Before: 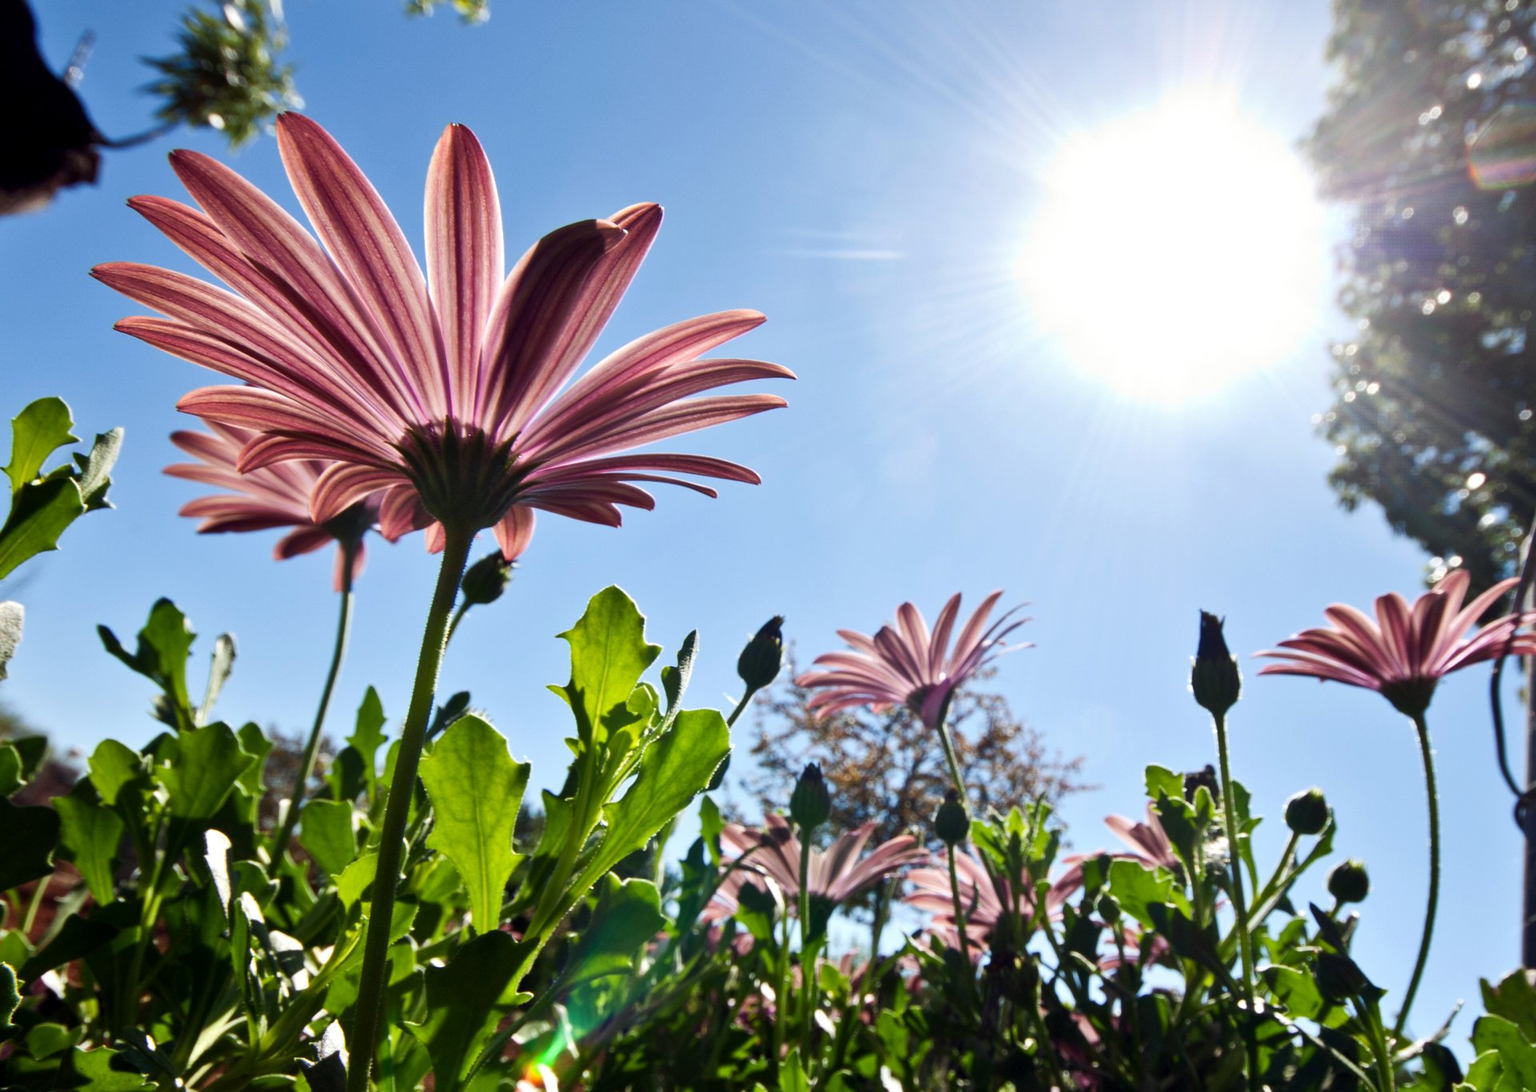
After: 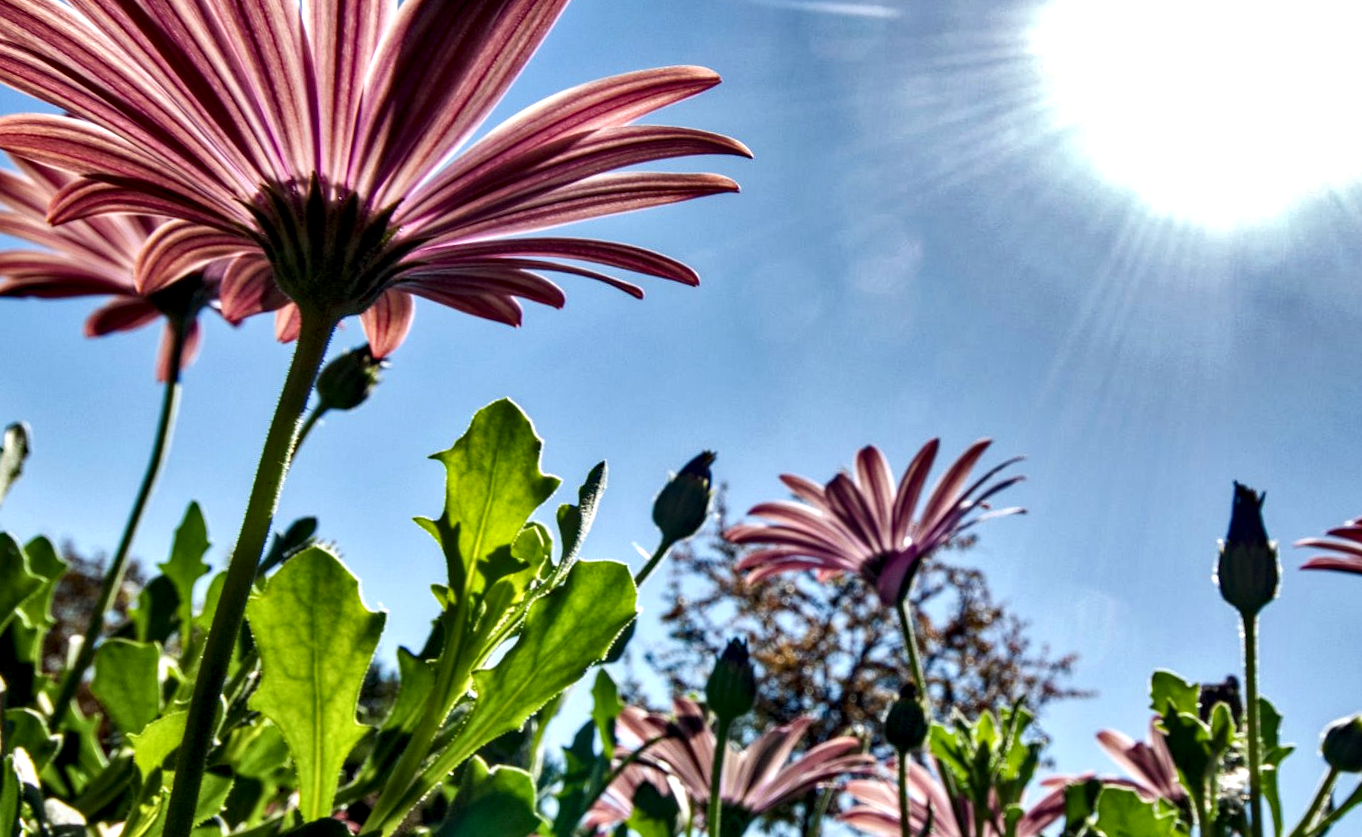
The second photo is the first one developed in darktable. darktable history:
crop and rotate: angle -4.16°, left 9.856%, top 20.751%, right 12.136%, bottom 11.825%
shadows and highlights: radius 102.95, shadows 50.52, highlights -64.63, soften with gaussian
haze removal: strength 0.281, distance 0.251, compatibility mode true, adaptive false
local contrast: detail 160%
